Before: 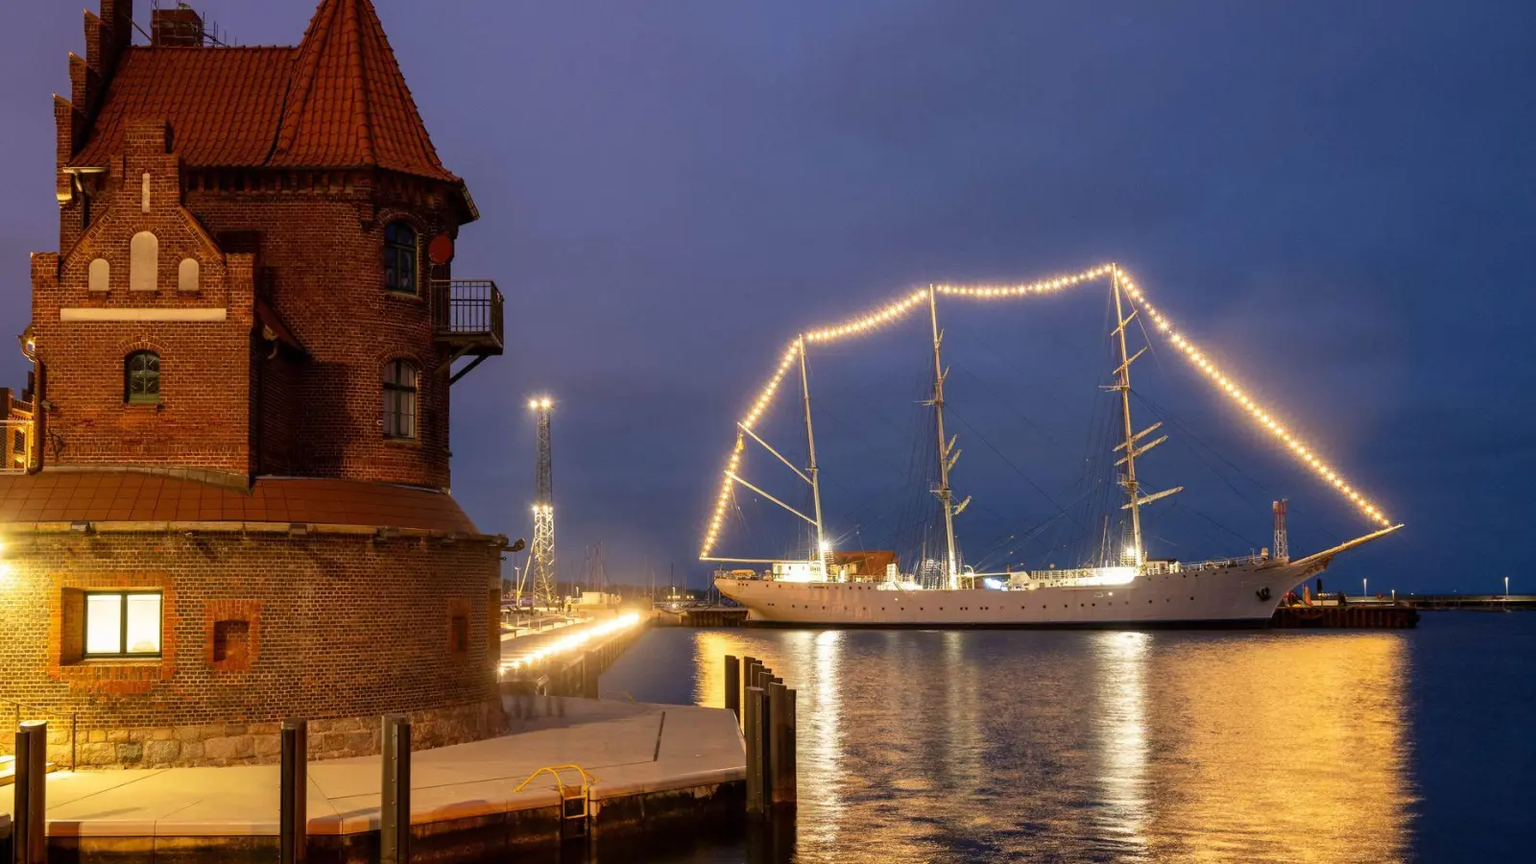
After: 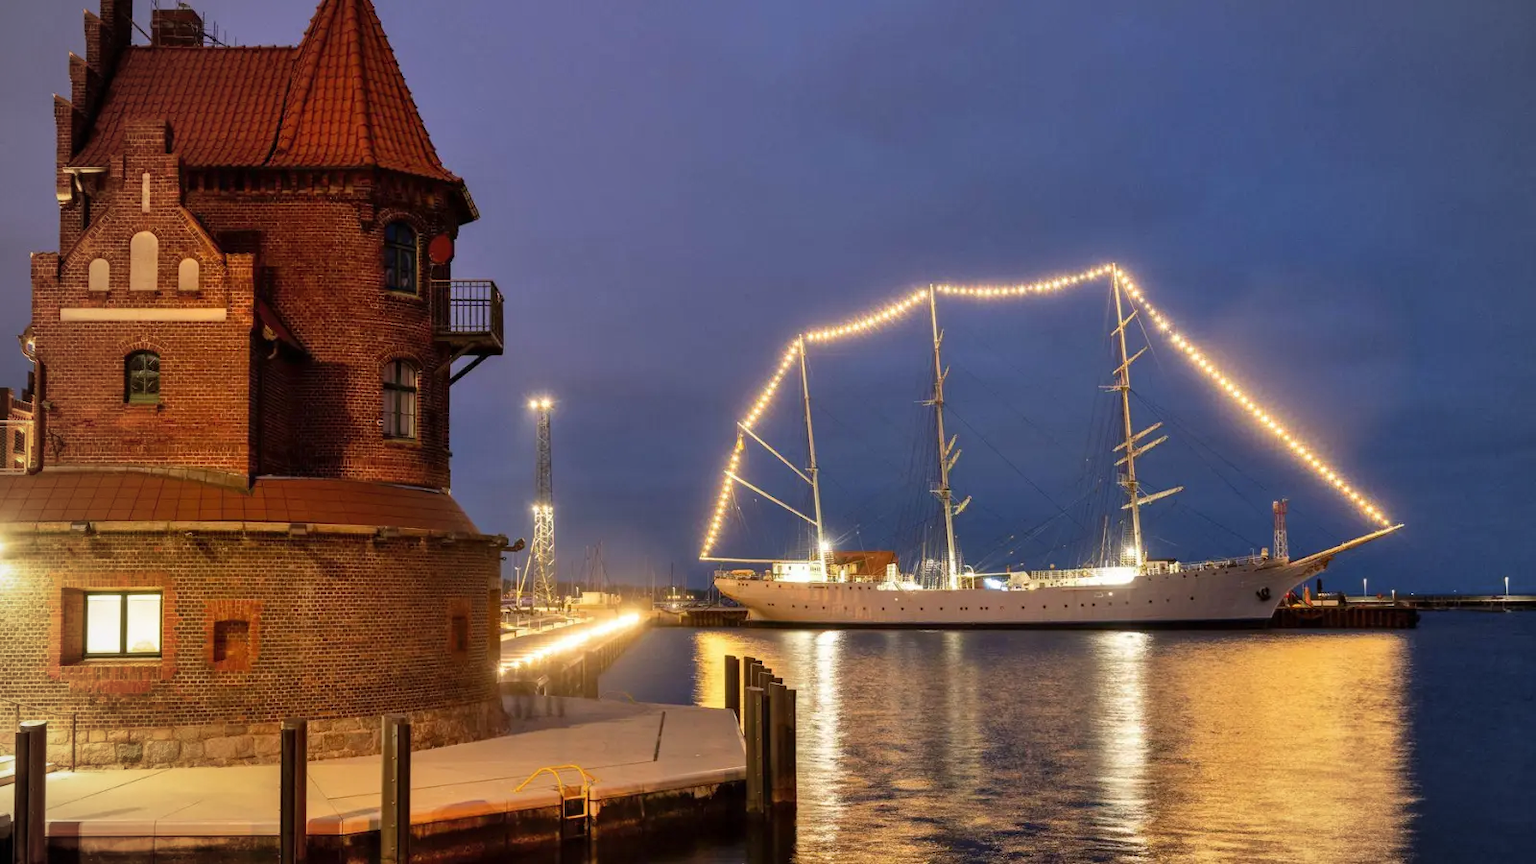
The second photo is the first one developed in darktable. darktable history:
vignetting: fall-off start 75.3%, brightness -0.204, width/height ratio 1.081, unbound false
shadows and highlights: white point adjustment 0.104, highlights -70.56, soften with gaussian
